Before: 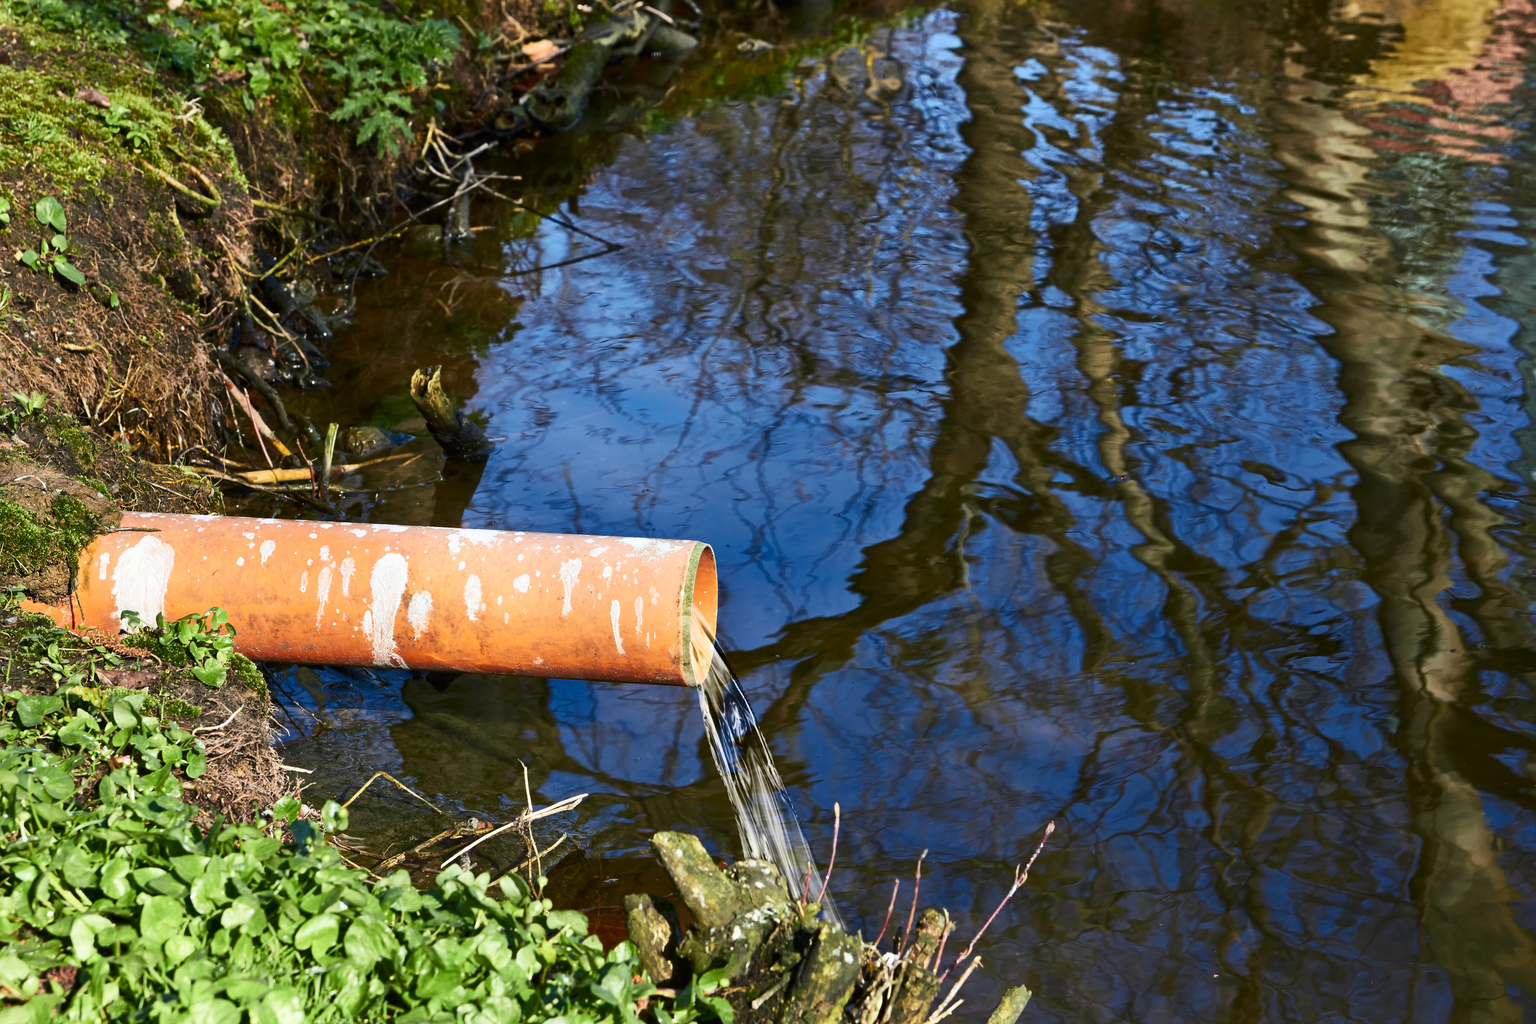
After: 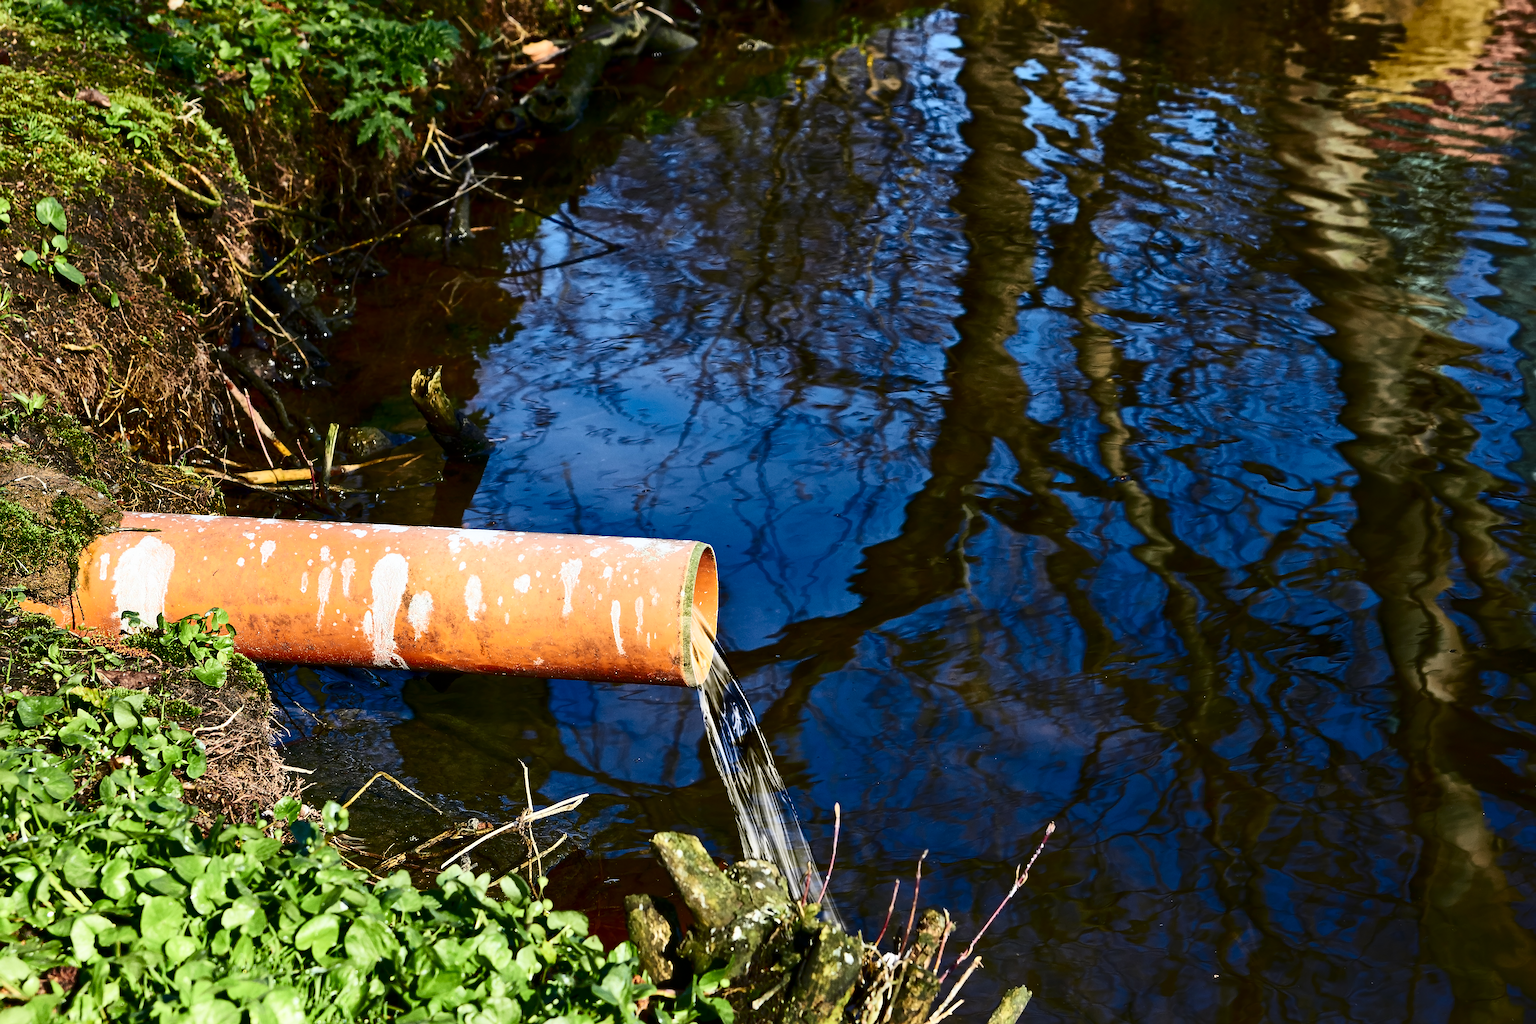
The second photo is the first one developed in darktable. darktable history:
sharpen: on, module defaults
contrast brightness saturation: contrast 0.204, brightness -0.107, saturation 0.099
local contrast: mode bilateral grid, contrast 16, coarseness 35, detail 104%, midtone range 0.2
